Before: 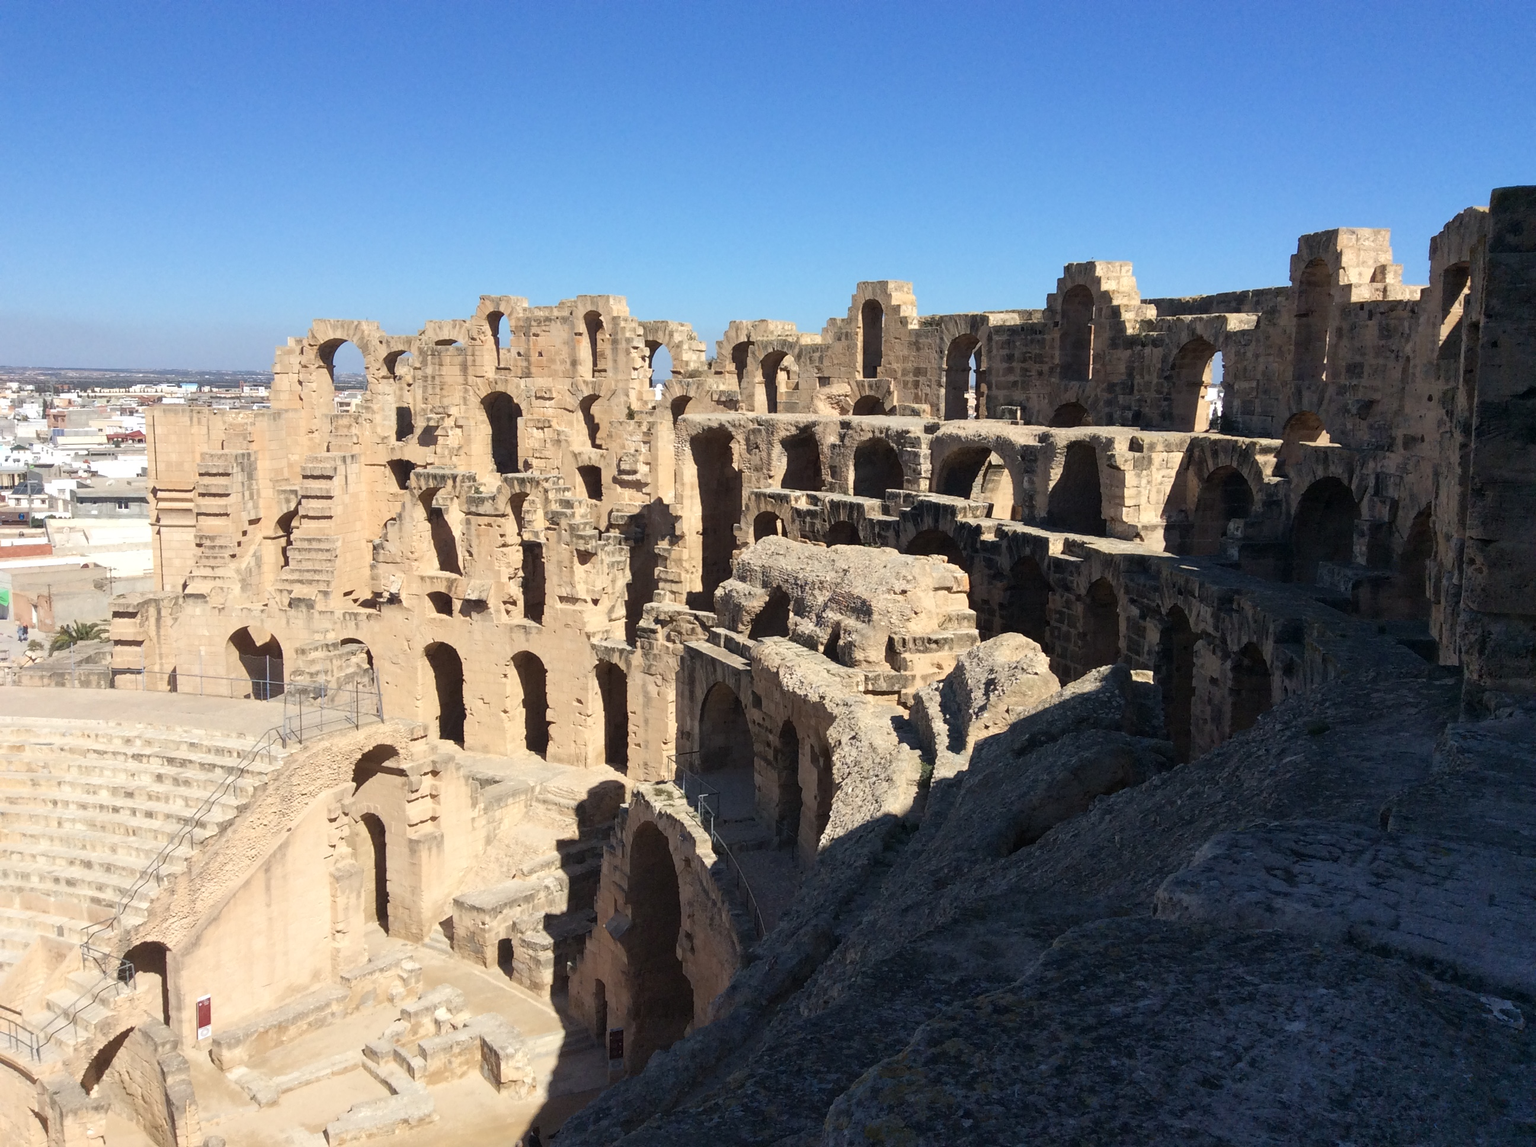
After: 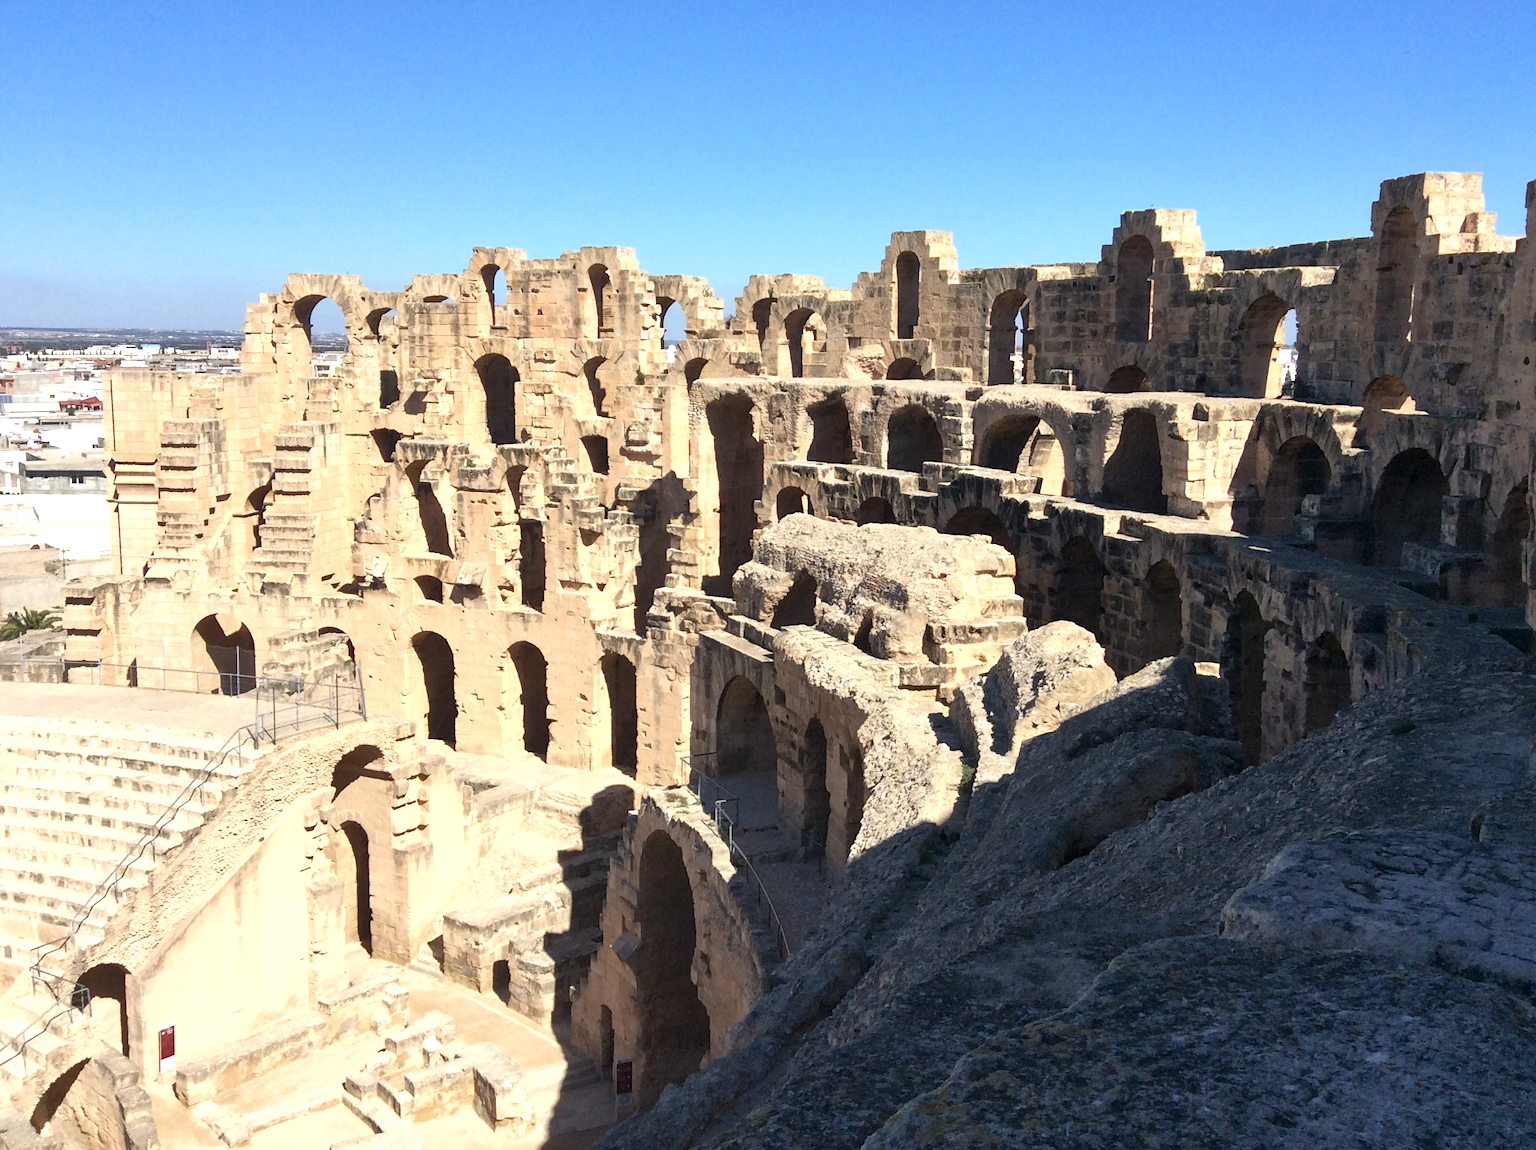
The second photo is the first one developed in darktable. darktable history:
shadows and highlights: shadows 32.34, highlights -33.1, highlights color adjustment 38.86%, soften with gaussian
exposure: black level correction 0.001, exposure 0.499 EV, compensate highlight preservation false
crop: left 3.479%, top 6.376%, right 6.304%, bottom 3.174%
